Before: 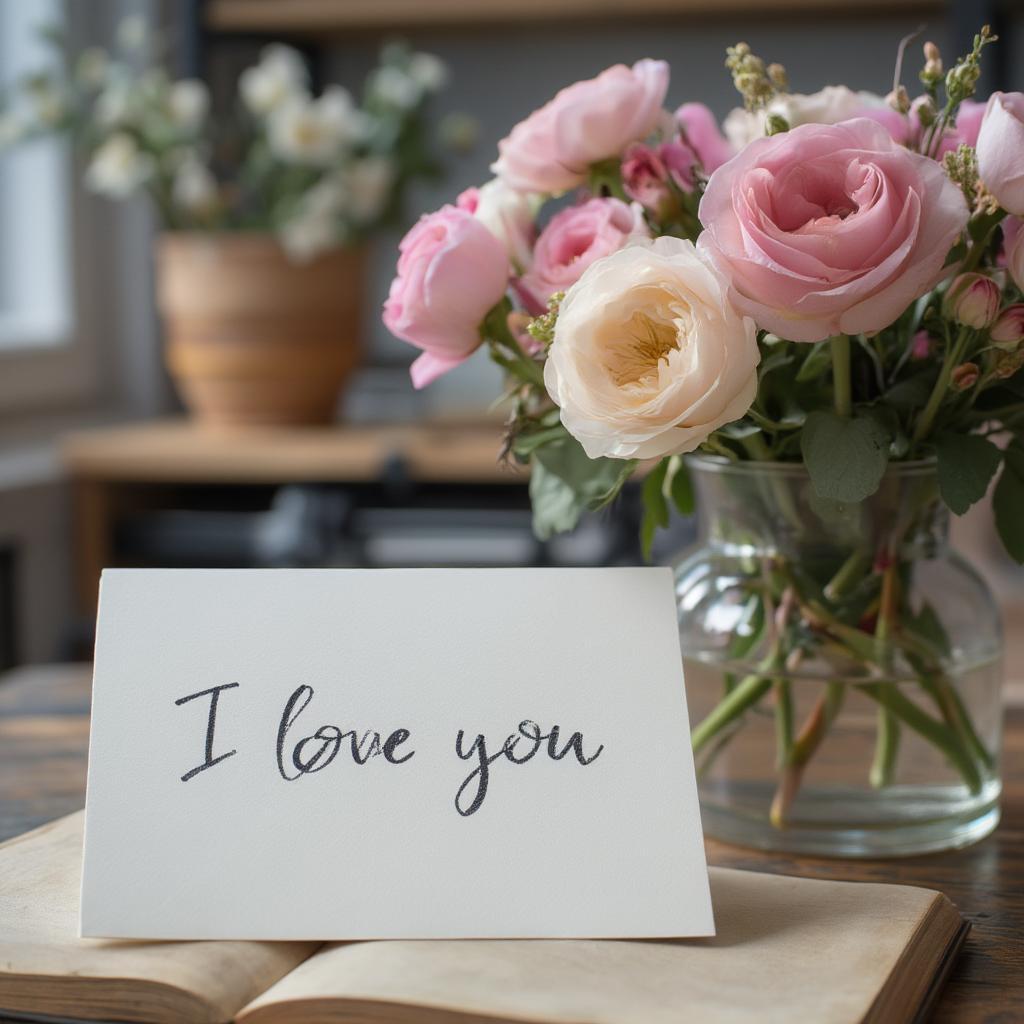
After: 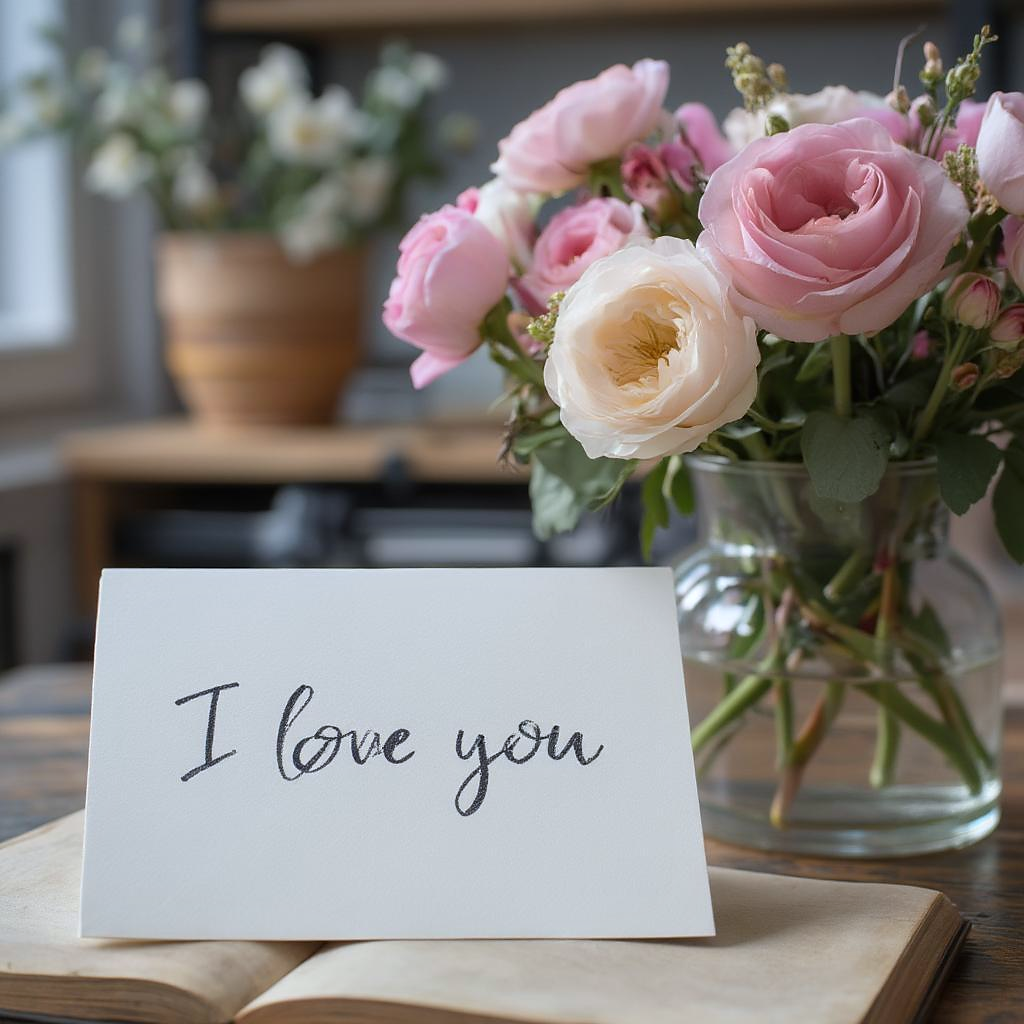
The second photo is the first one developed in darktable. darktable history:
white balance: red 0.976, blue 1.04
sharpen: radius 1, threshold 1
tone equalizer: on, module defaults
